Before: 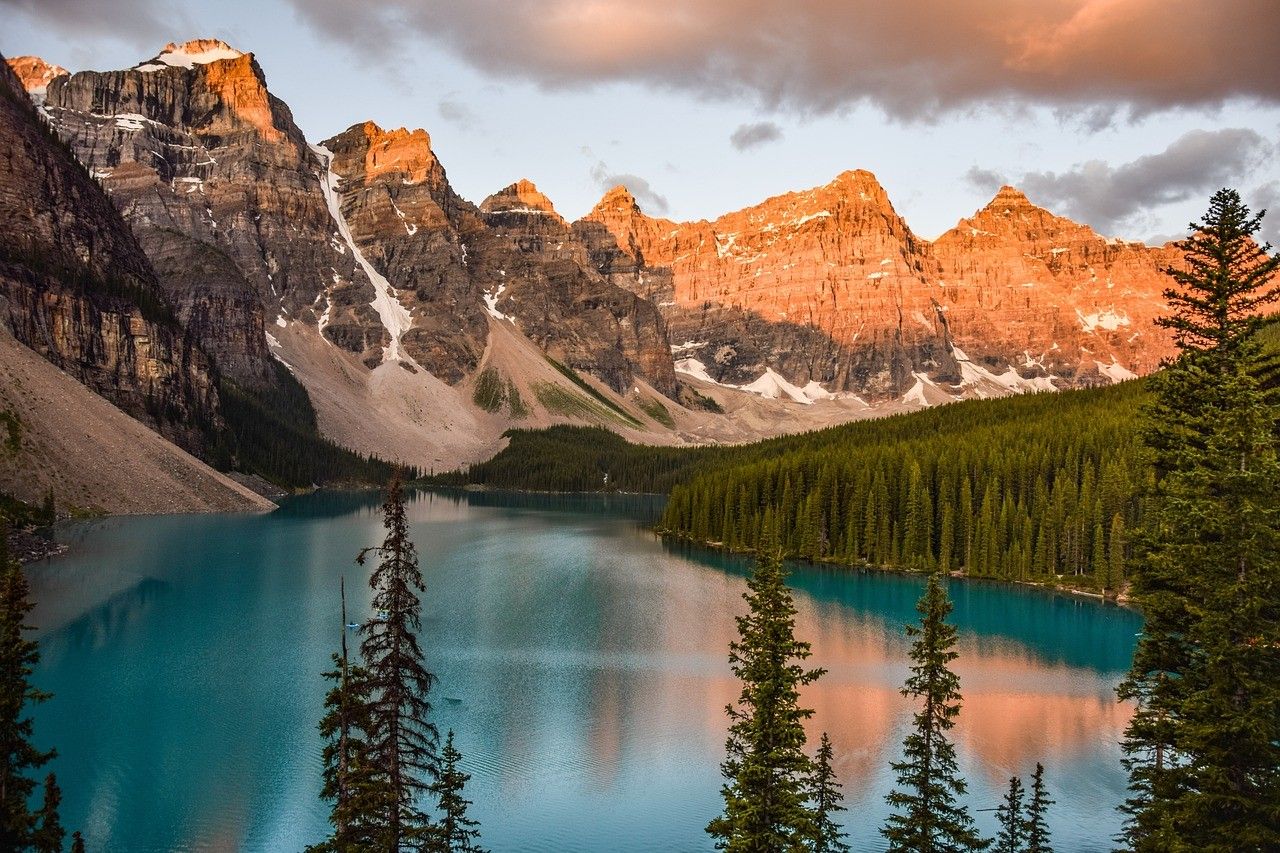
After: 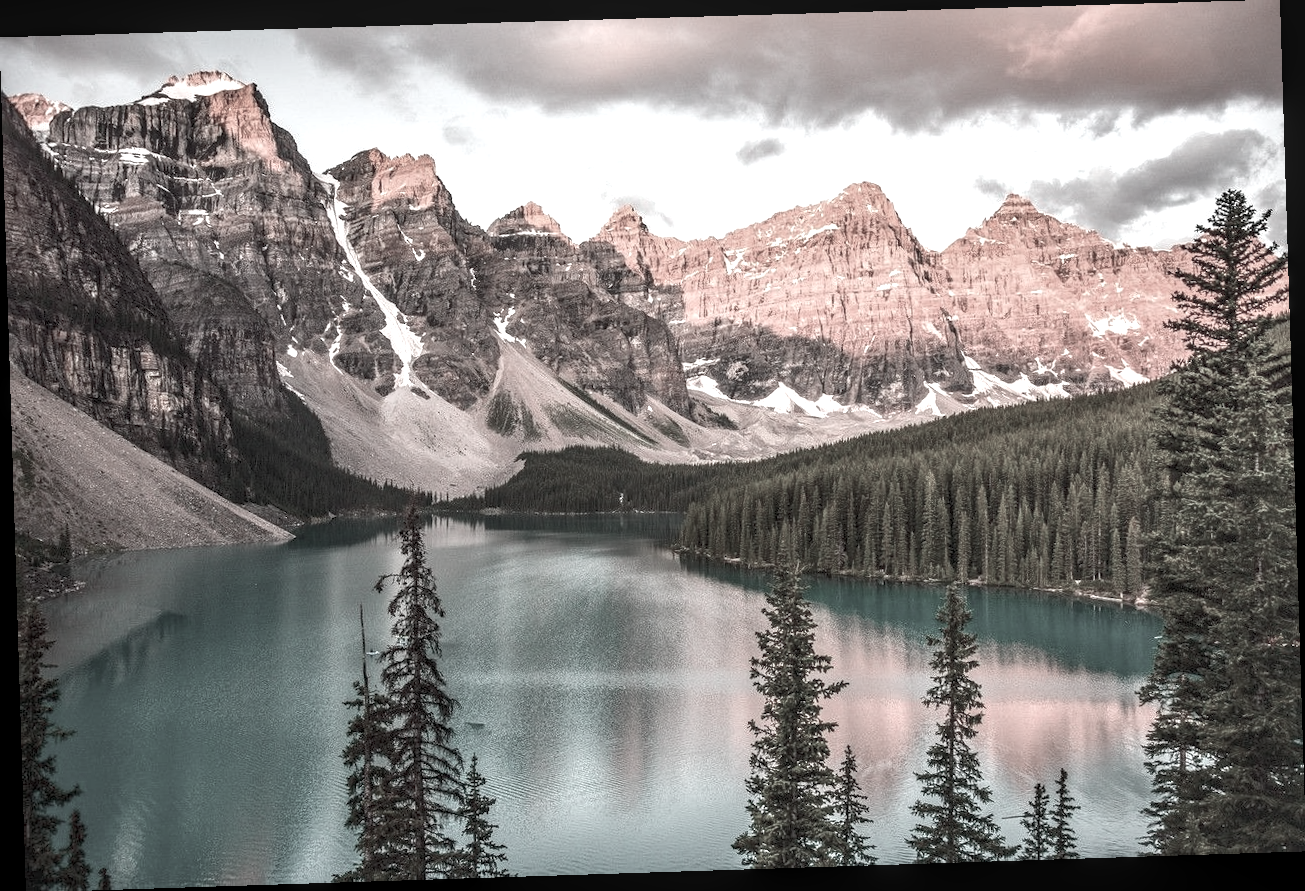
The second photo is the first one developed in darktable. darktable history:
crop: bottom 0.071%
rotate and perspective: rotation -1.77°, lens shift (horizontal) 0.004, automatic cropping off
exposure: black level correction 0, exposure 0.7 EV, compensate exposure bias true, compensate highlight preservation false
local contrast: on, module defaults
rgb curve: curves: ch0 [(0, 0) (0.093, 0.159) (0.241, 0.265) (0.414, 0.42) (1, 1)], compensate middle gray true, preserve colors basic power
color contrast: green-magenta contrast 0.3, blue-yellow contrast 0.15
